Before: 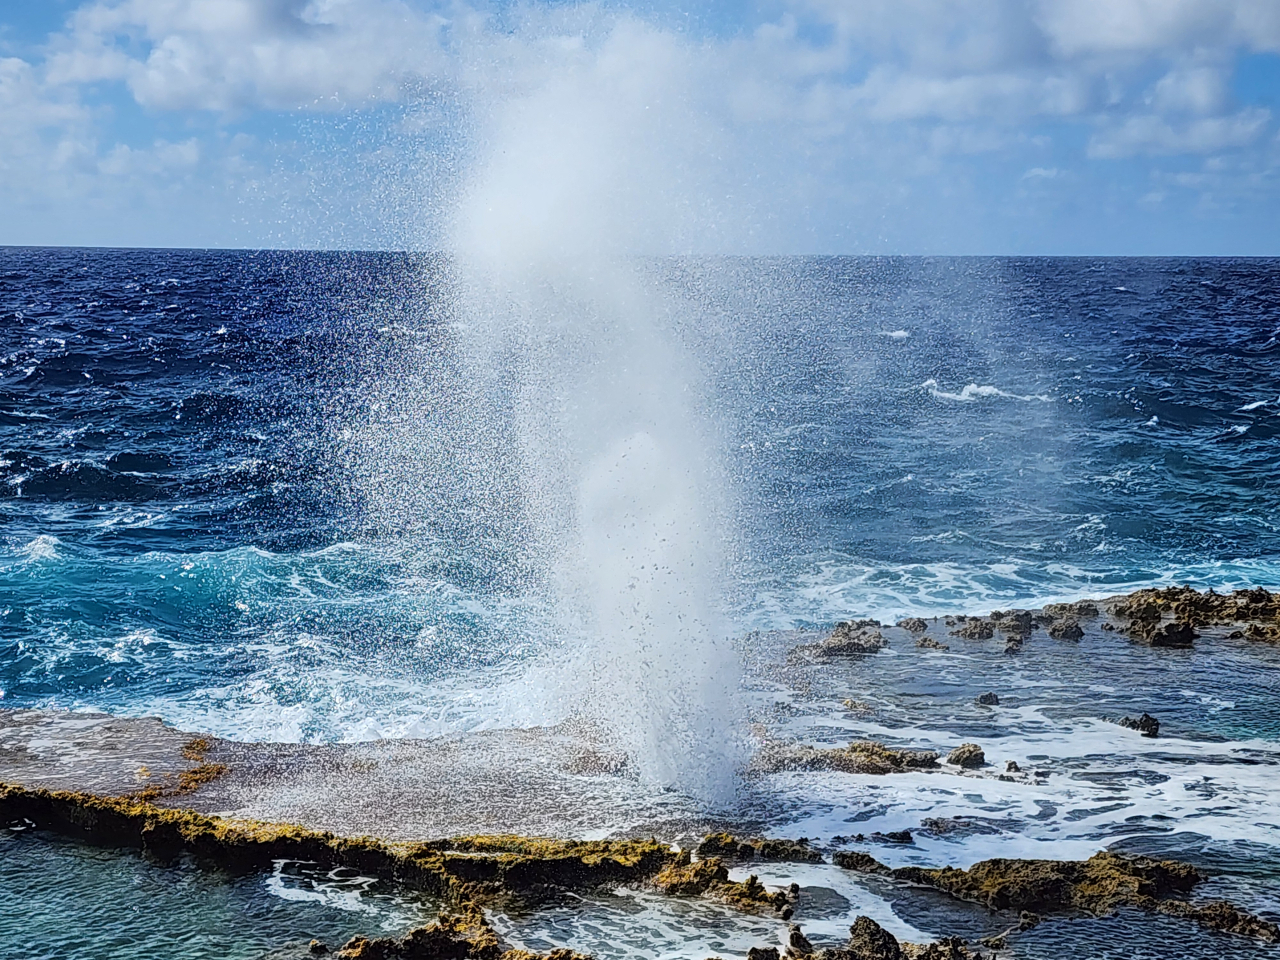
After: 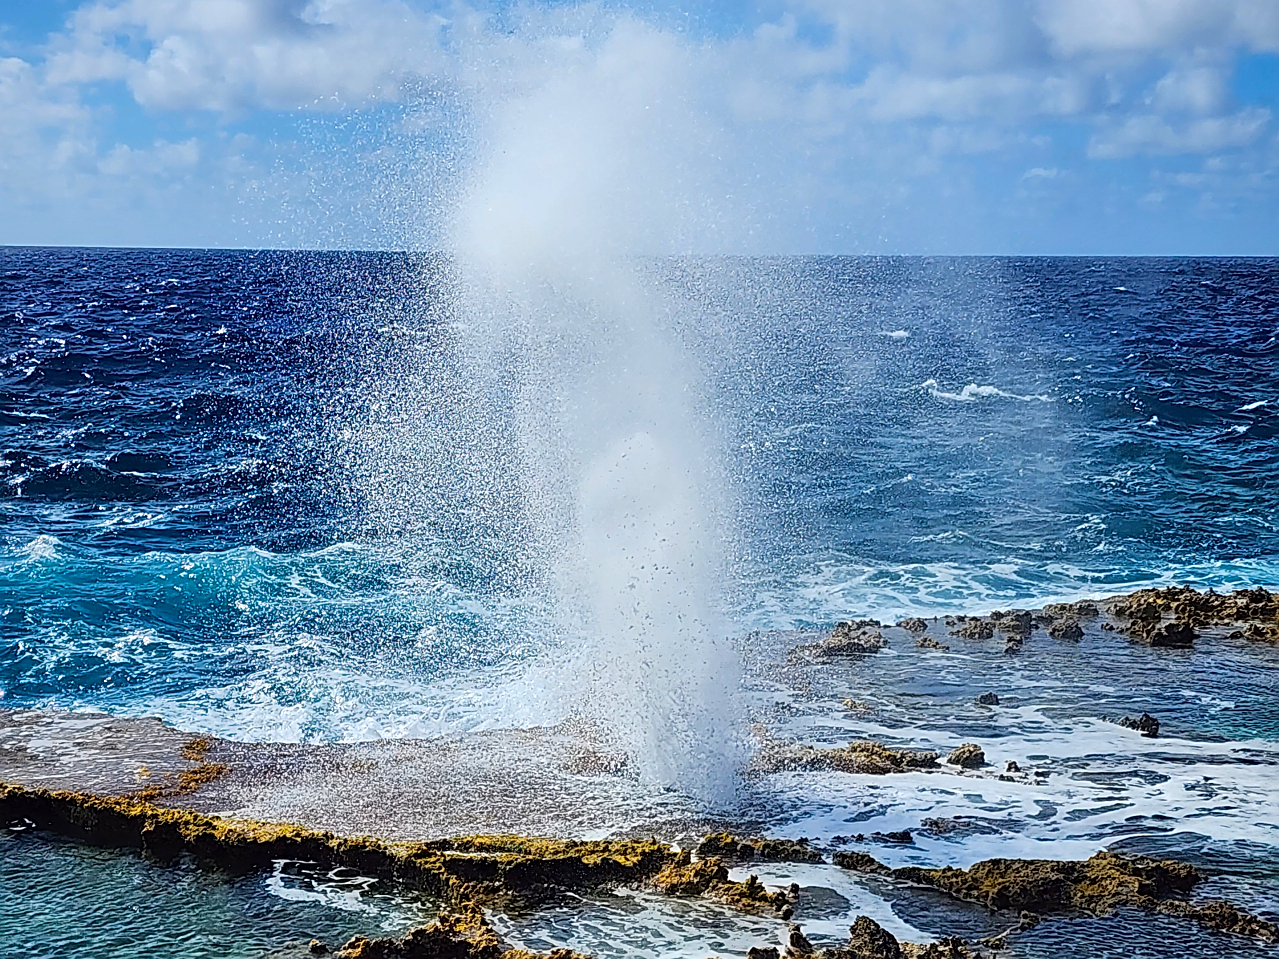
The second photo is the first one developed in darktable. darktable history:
contrast brightness saturation: contrast 0.036, saturation 0.162
crop and rotate: left 0.076%, bottom 0.013%
sharpen: on, module defaults
